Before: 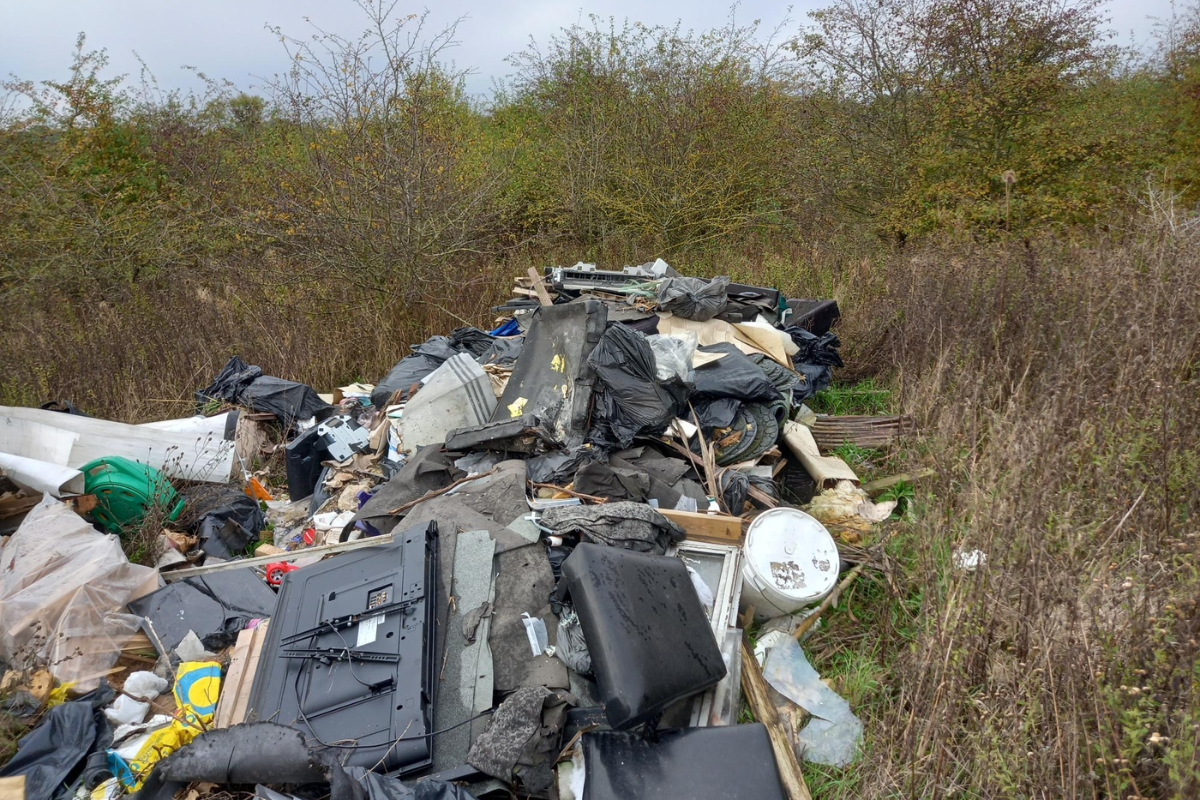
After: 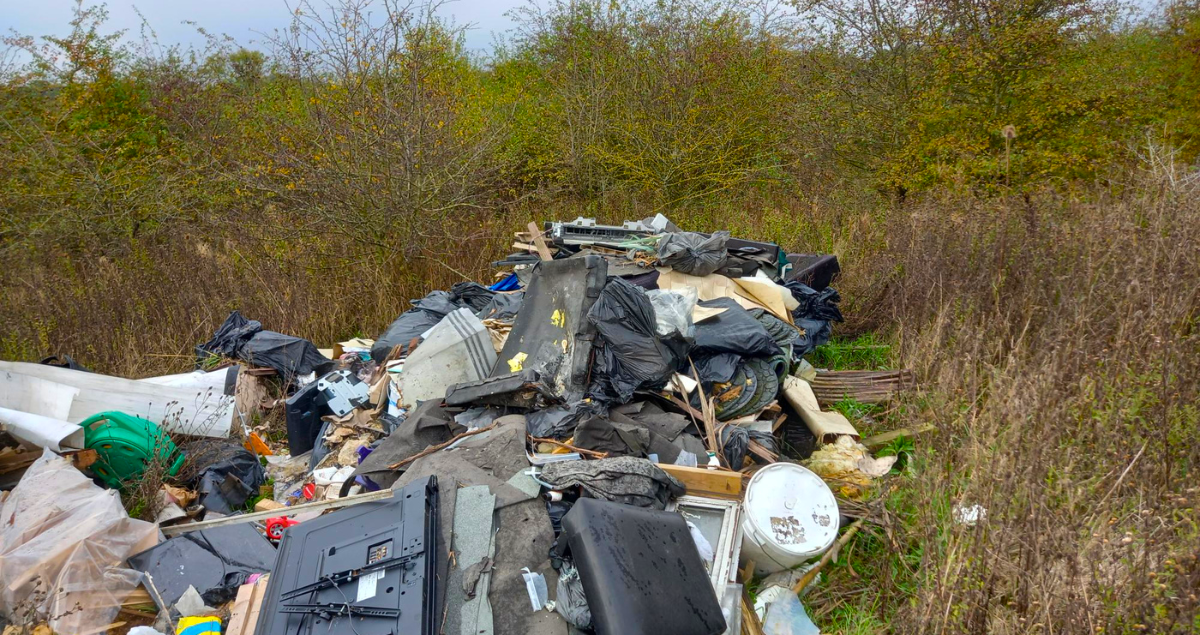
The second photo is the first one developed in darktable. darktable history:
color balance rgb: linear chroma grading › global chroma 13.3%, global vibrance 41.49%
crop and rotate: top 5.667%, bottom 14.937%
